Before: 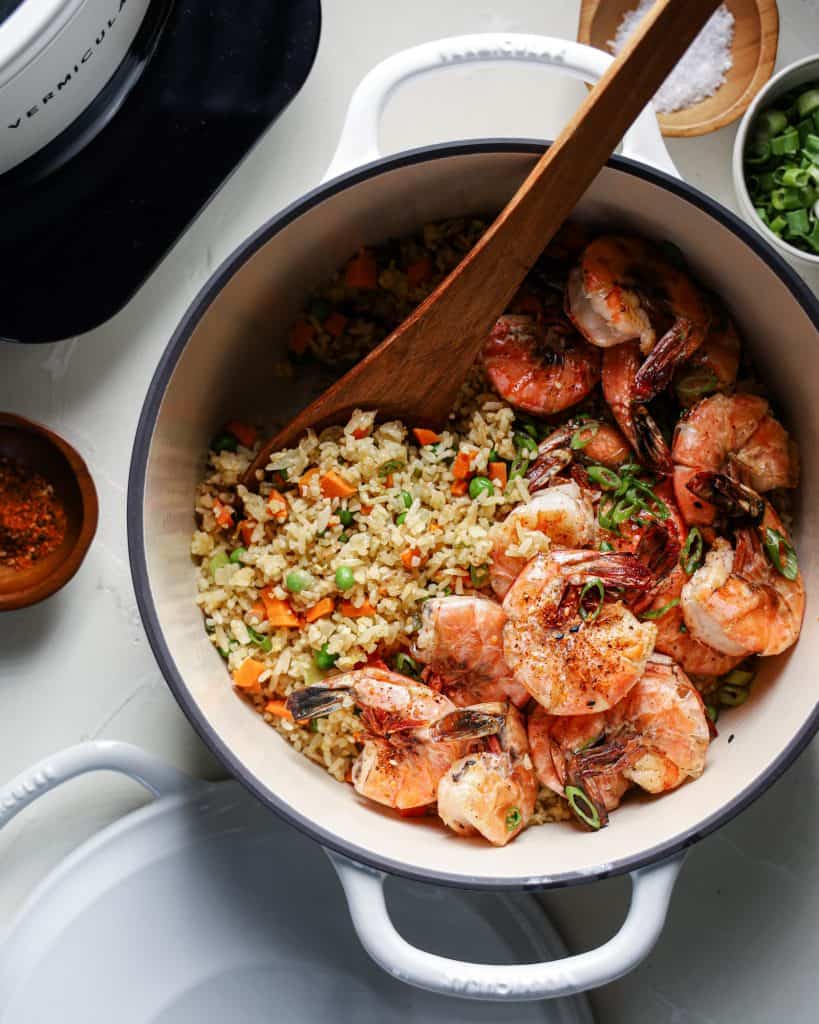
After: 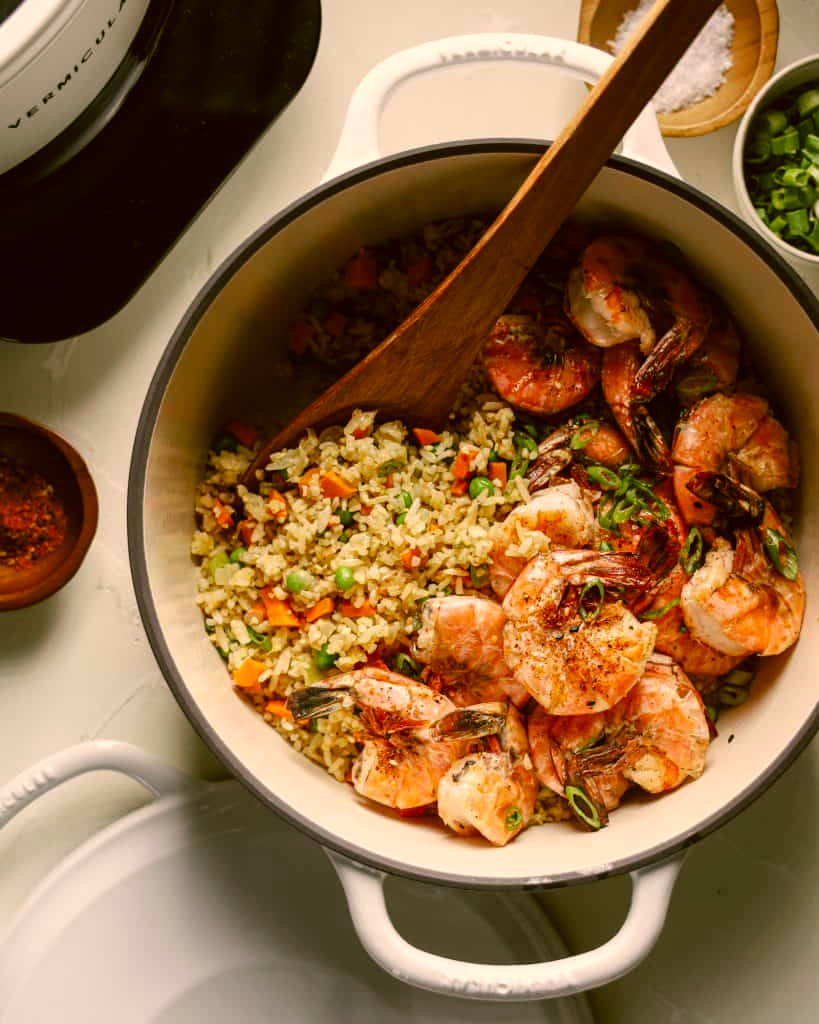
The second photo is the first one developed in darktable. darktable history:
color correction: highlights a* 8.58, highlights b* 15.39, shadows a* -0.609, shadows b* 26.02
